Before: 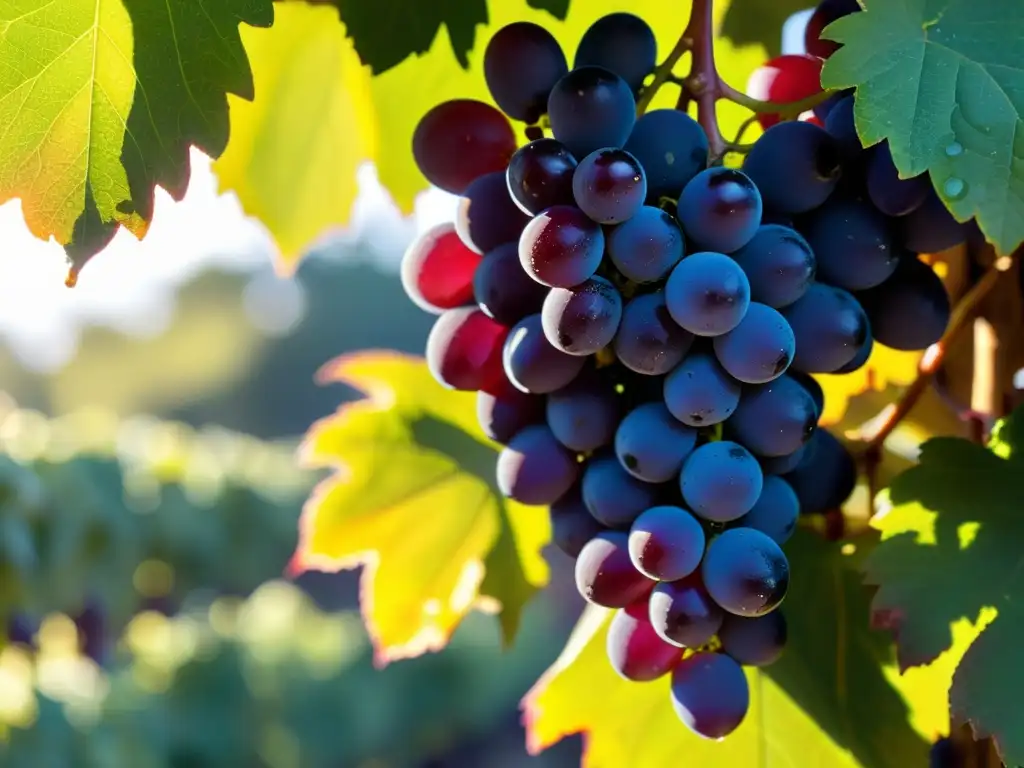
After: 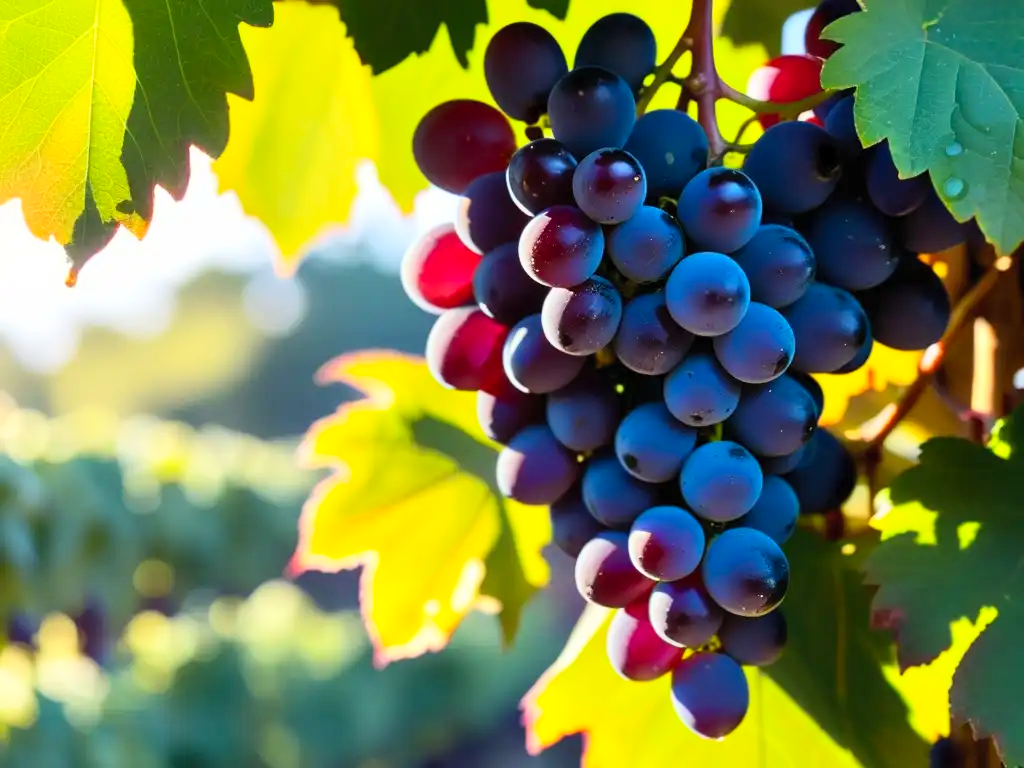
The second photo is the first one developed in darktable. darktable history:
contrast brightness saturation: contrast 0.2, brightness 0.167, saturation 0.216
